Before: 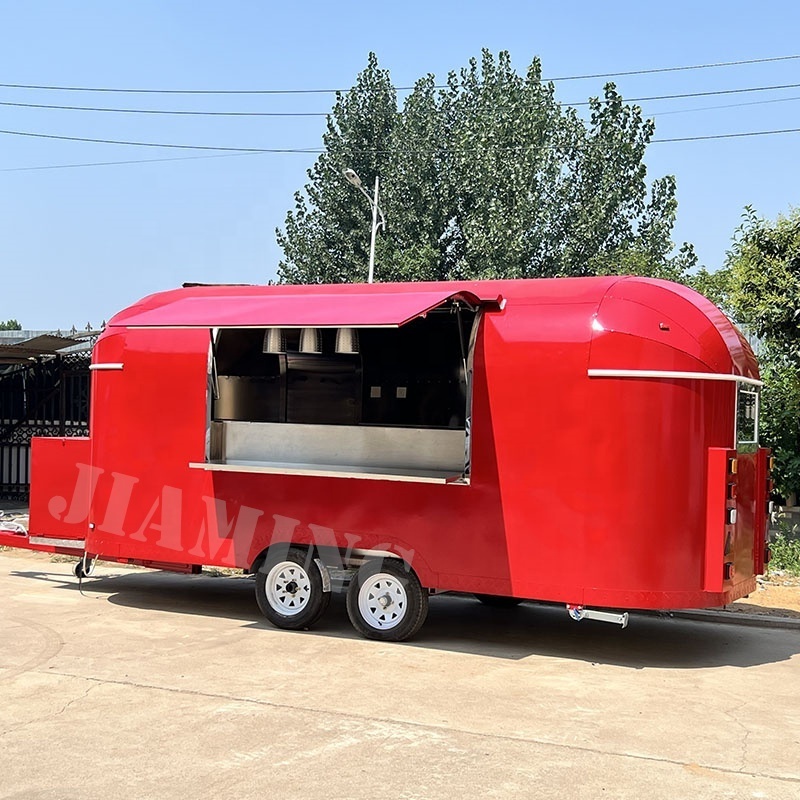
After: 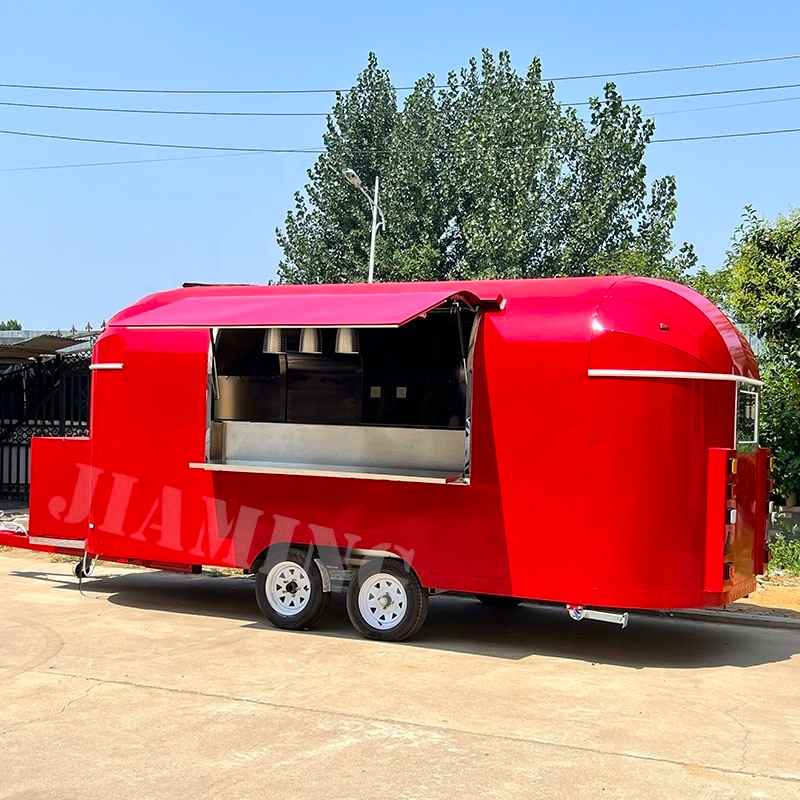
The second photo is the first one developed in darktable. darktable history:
color balance rgb: perceptual saturation grading › global saturation 30%, global vibrance 10%
white balance: emerald 1
exposure: compensate highlight preservation false
rotate and perspective: automatic cropping original format, crop left 0, crop top 0
